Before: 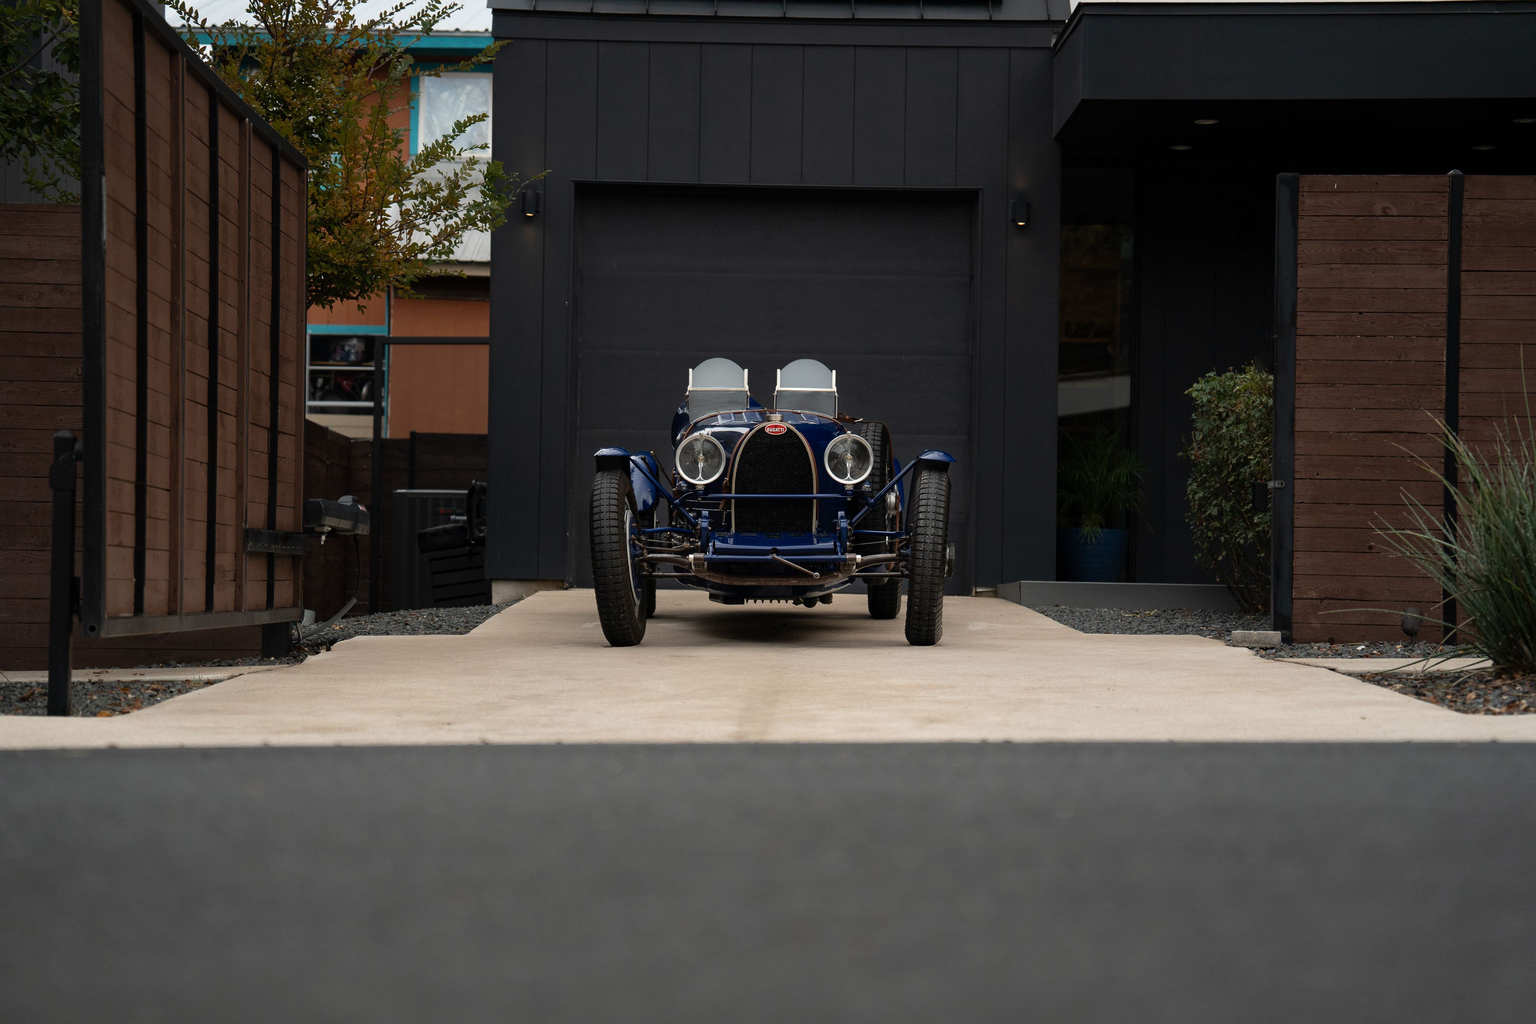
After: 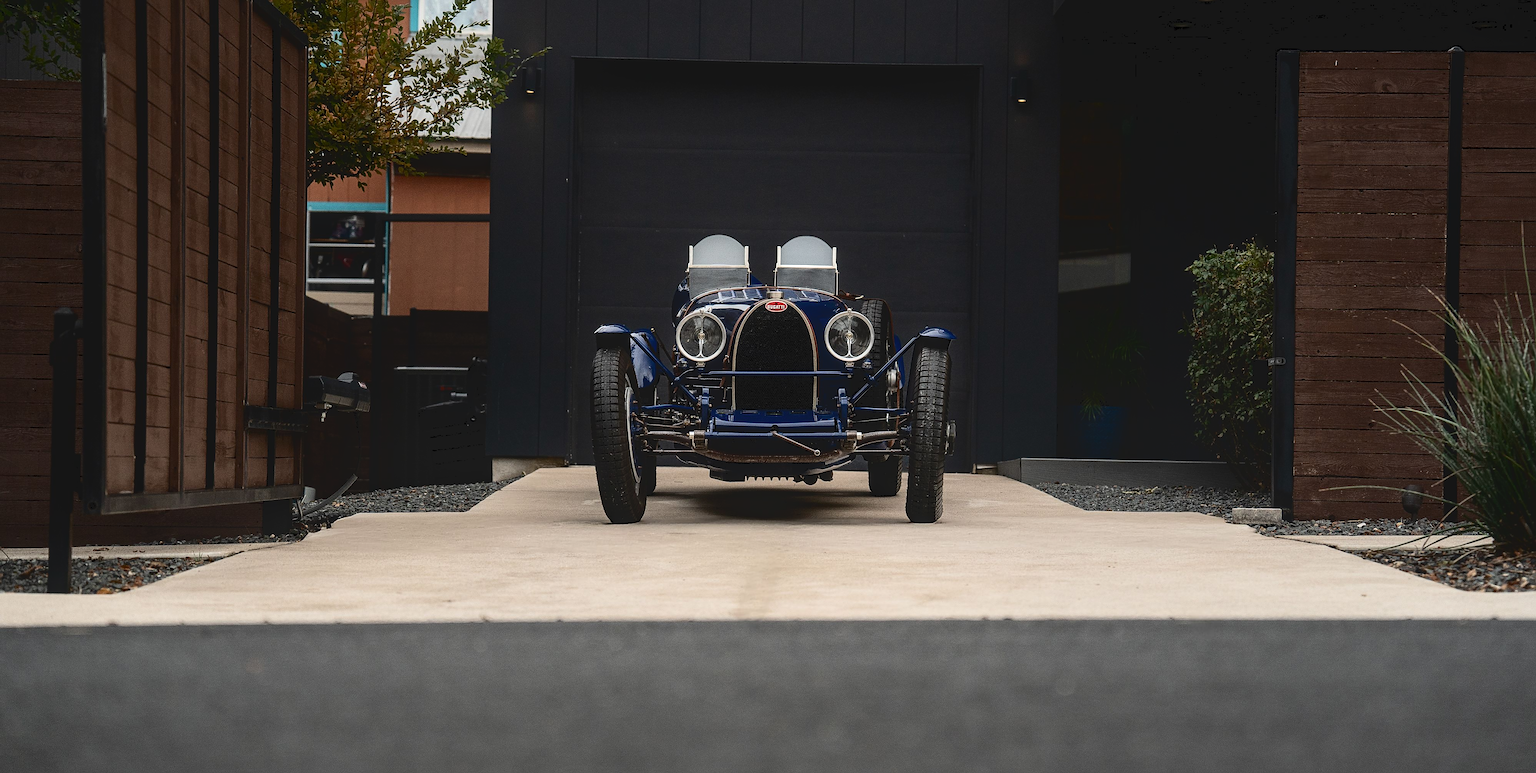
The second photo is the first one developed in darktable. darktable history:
local contrast: detail 130%
crop and rotate: top 12.084%, bottom 12.417%
sharpen: on, module defaults
contrast equalizer: octaves 7, y [[0.5, 0.5, 0.472, 0.5, 0.5, 0.5], [0.5 ×6], [0.5 ×6], [0 ×6], [0 ×6]]
tone curve: curves: ch0 [(0, 0) (0.003, 0.077) (0.011, 0.078) (0.025, 0.078) (0.044, 0.08) (0.069, 0.088) (0.1, 0.102) (0.136, 0.12) (0.177, 0.148) (0.224, 0.191) (0.277, 0.261) (0.335, 0.335) (0.399, 0.419) (0.468, 0.522) (0.543, 0.611) (0.623, 0.702) (0.709, 0.779) (0.801, 0.855) (0.898, 0.918) (1, 1)], color space Lab, independent channels, preserve colors none
